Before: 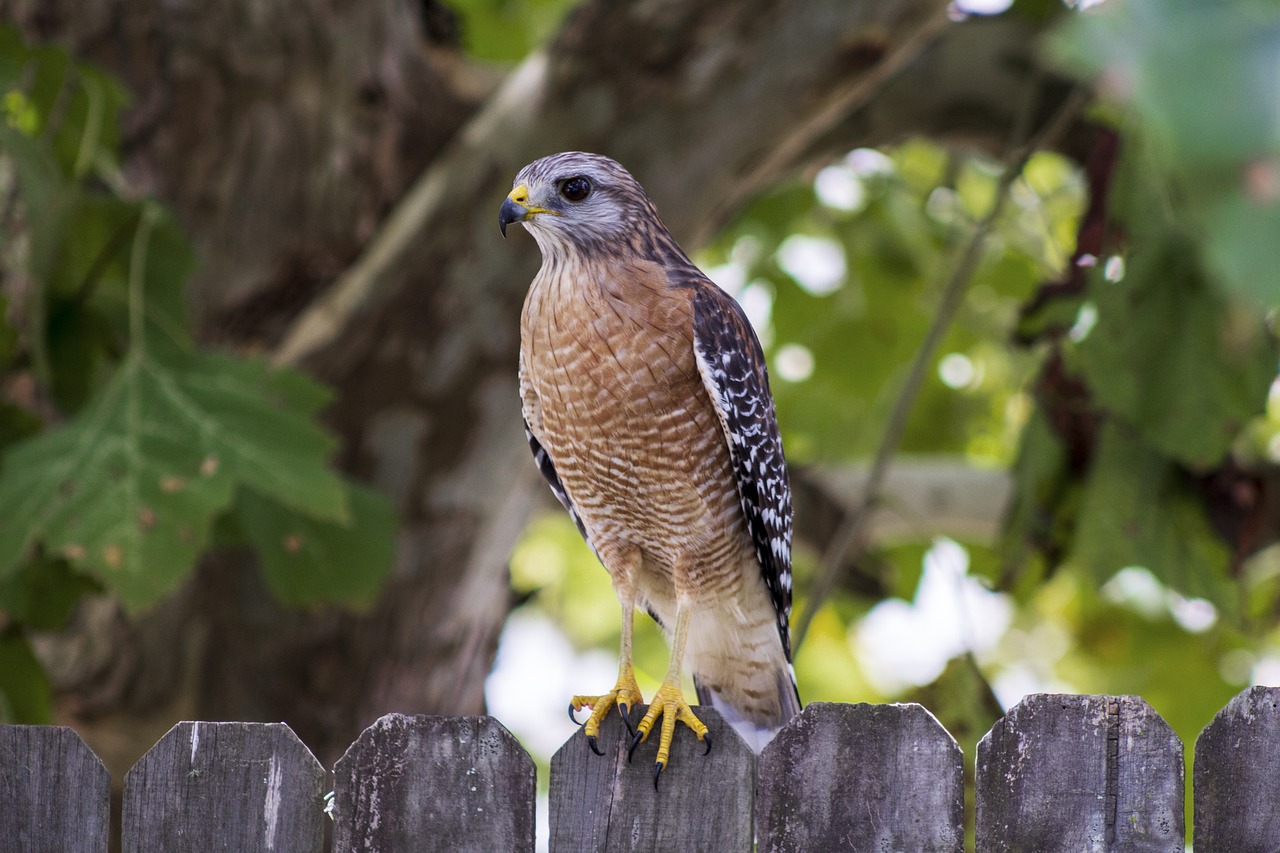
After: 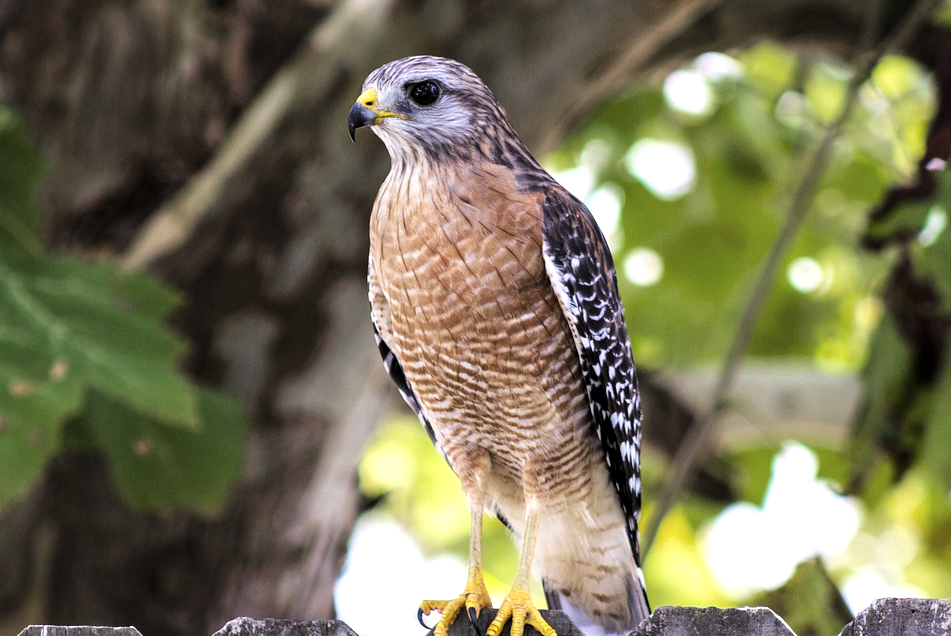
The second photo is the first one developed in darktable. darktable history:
tone curve: curves: ch0 [(0, 0) (0.068, 0.012) (0.183, 0.089) (0.341, 0.283) (0.547, 0.532) (0.828, 0.815) (1, 0.983)]; ch1 [(0, 0) (0.23, 0.166) (0.34, 0.308) (0.371, 0.337) (0.429, 0.411) (0.477, 0.462) (0.499, 0.5) (0.529, 0.537) (0.559, 0.582) (0.743, 0.798) (1, 1)]; ch2 [(0, 0) (0.431, 0.414) (0.498, 0.503) (0.524, 0.528) (0.568, 0.546) (0.6, 0.597) (0.634, 0.645) (0.728, 0.742) (1, 1)], color space Lab, linked channels, preserve colors none
exposure: black level correction 0, exposure 0.688 EV, compensate highlight preservation false
crop and rotate: left 11.843%, top 11.424%, right 13.808%, bottom 13.905%
